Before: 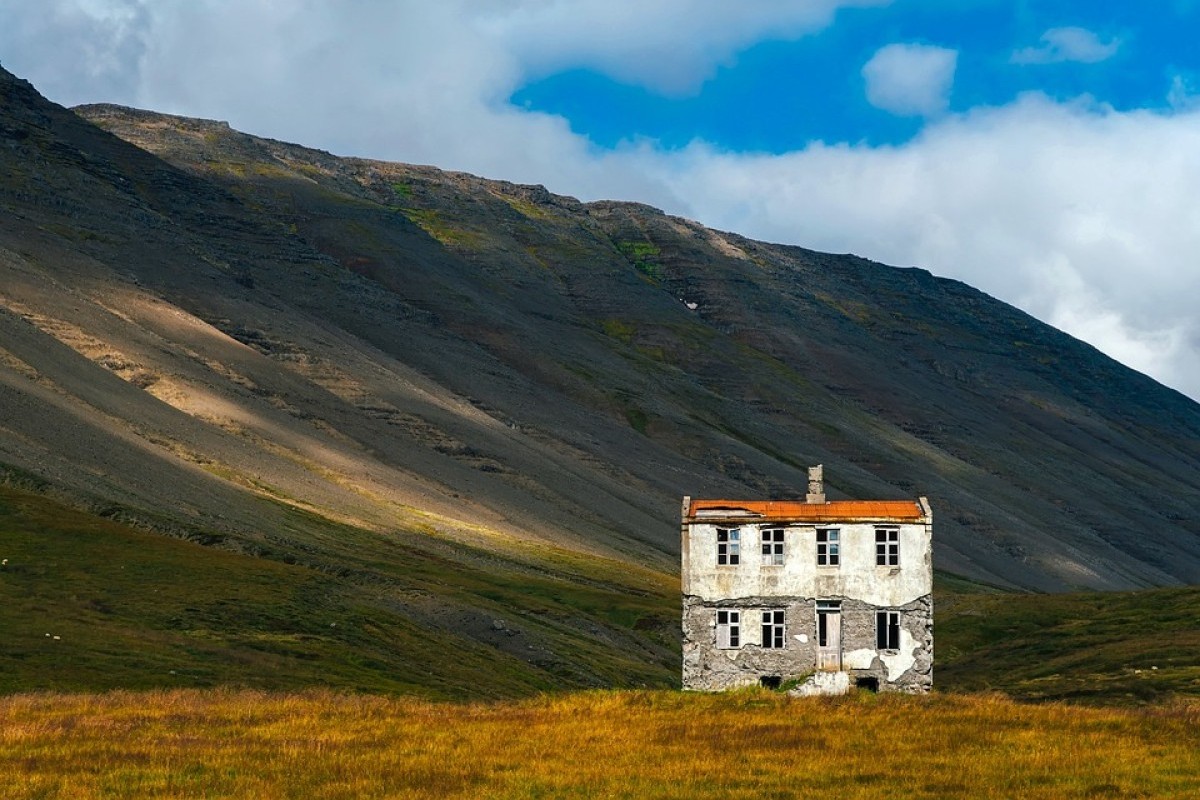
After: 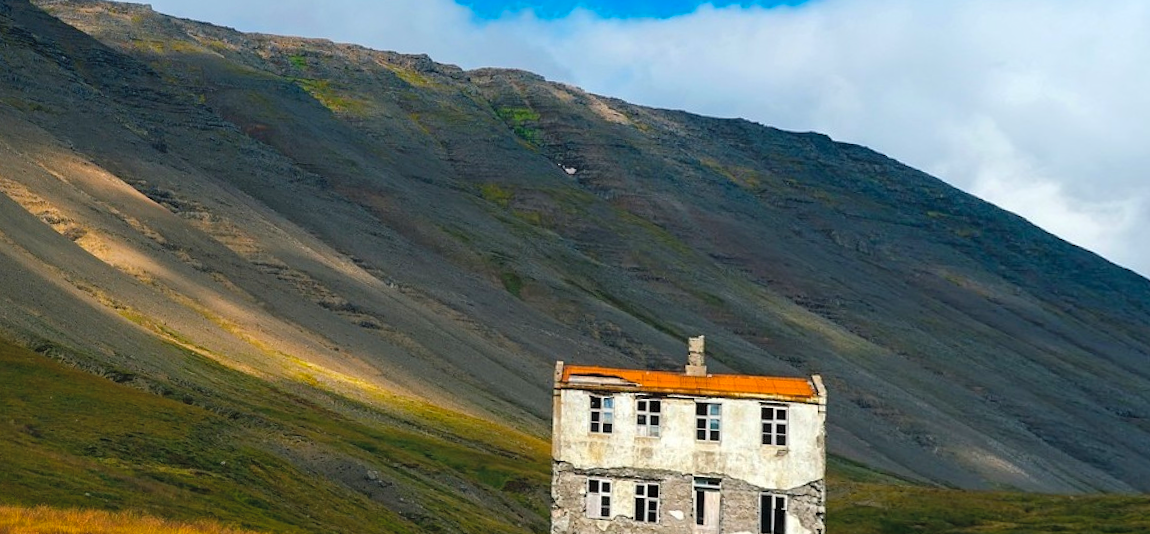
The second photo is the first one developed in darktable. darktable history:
crop and rotate: left 1.814%, top 12.818%, right 0.25%, bottom 9.225%
color balance rgb: perceptual saturation grading › global saturation 25%, global vibrance 10%
contrast brightness saturation: brightness 0.13
rotate and perspective: rotation 1.69°, lens shift (vertical) -0.023, lens shift (horizontal) -0.291, crop left 0.025, crop right 0.988, crop top 0.092, crop bottom 0.842
